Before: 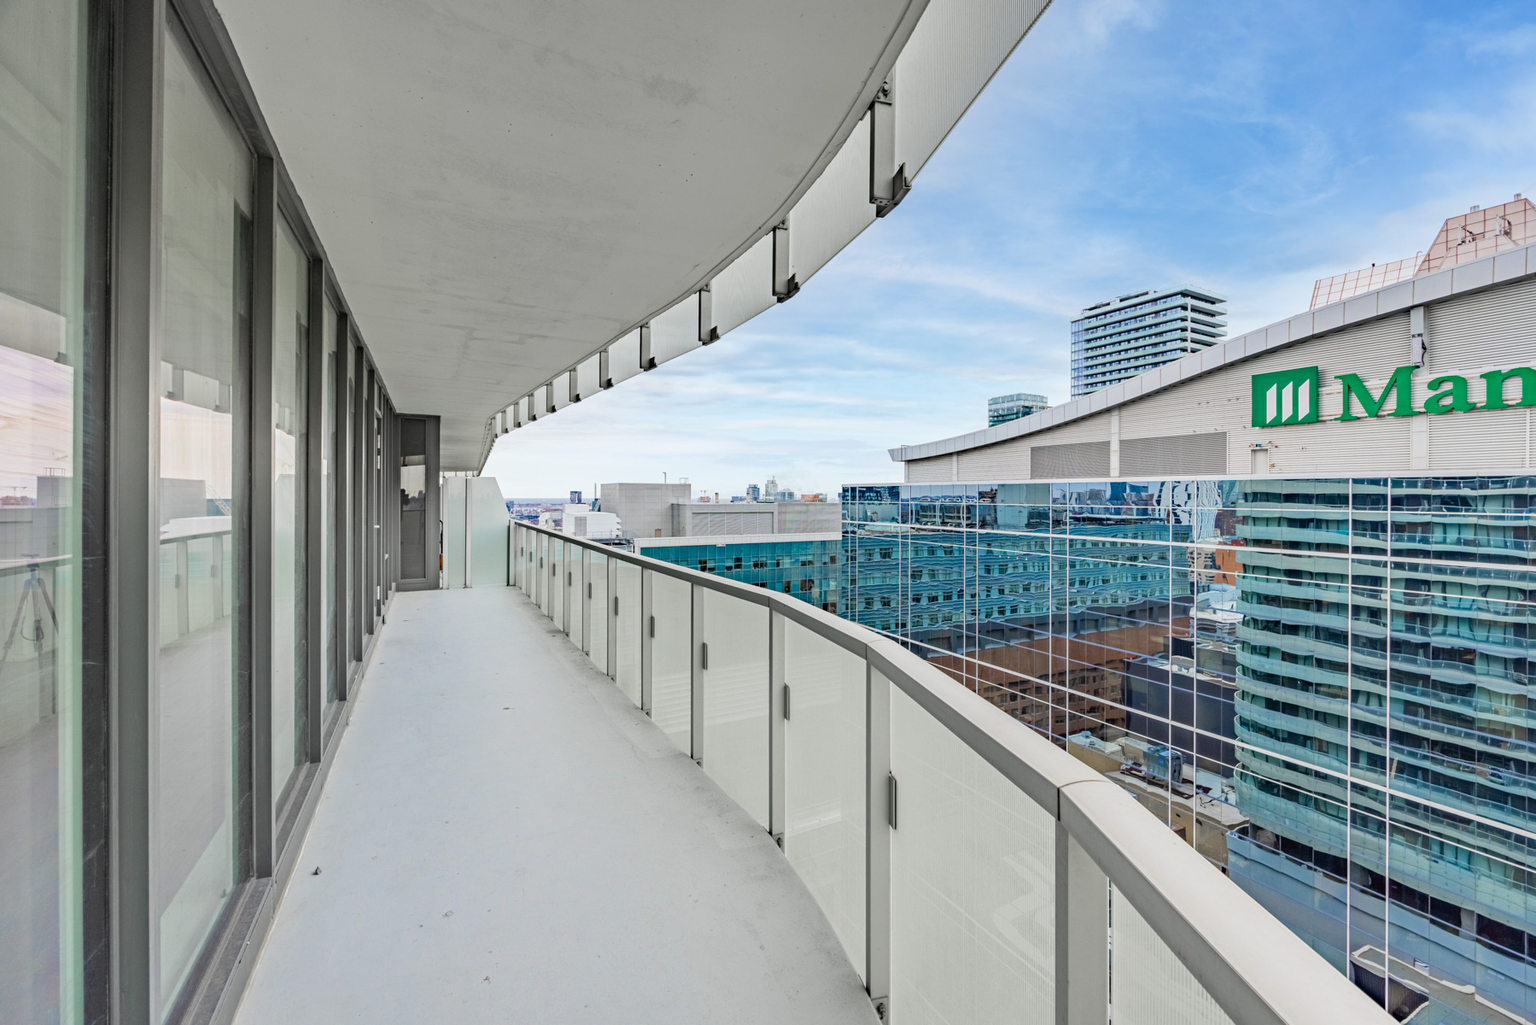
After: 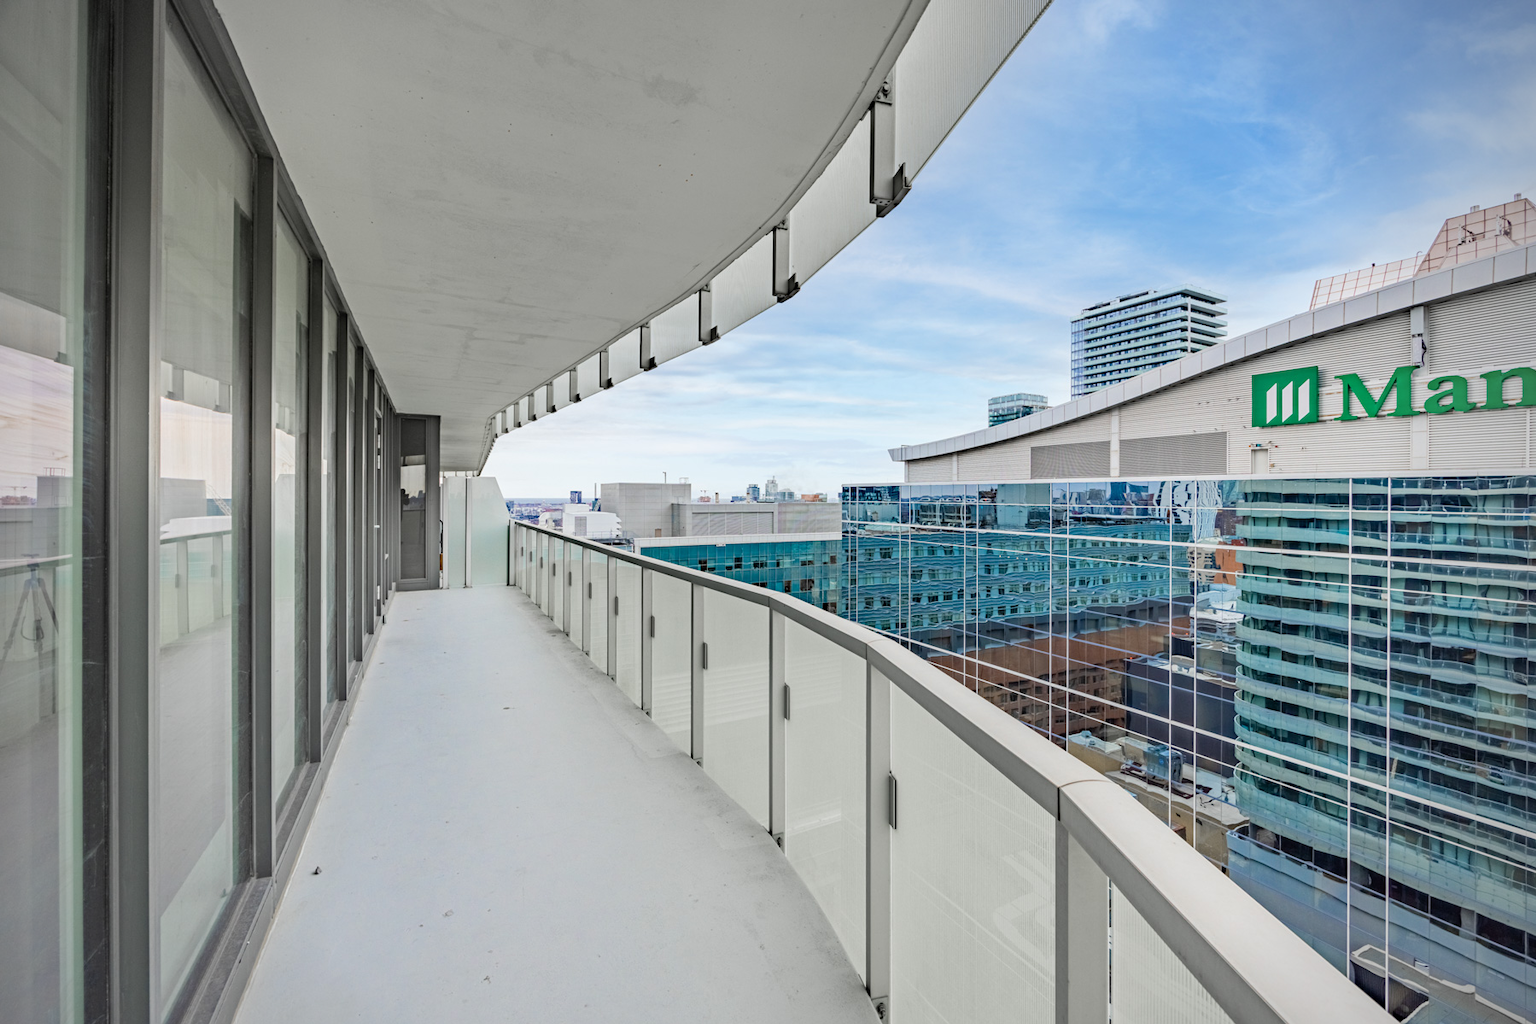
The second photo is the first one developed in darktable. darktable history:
vignetting: on, module defaults
